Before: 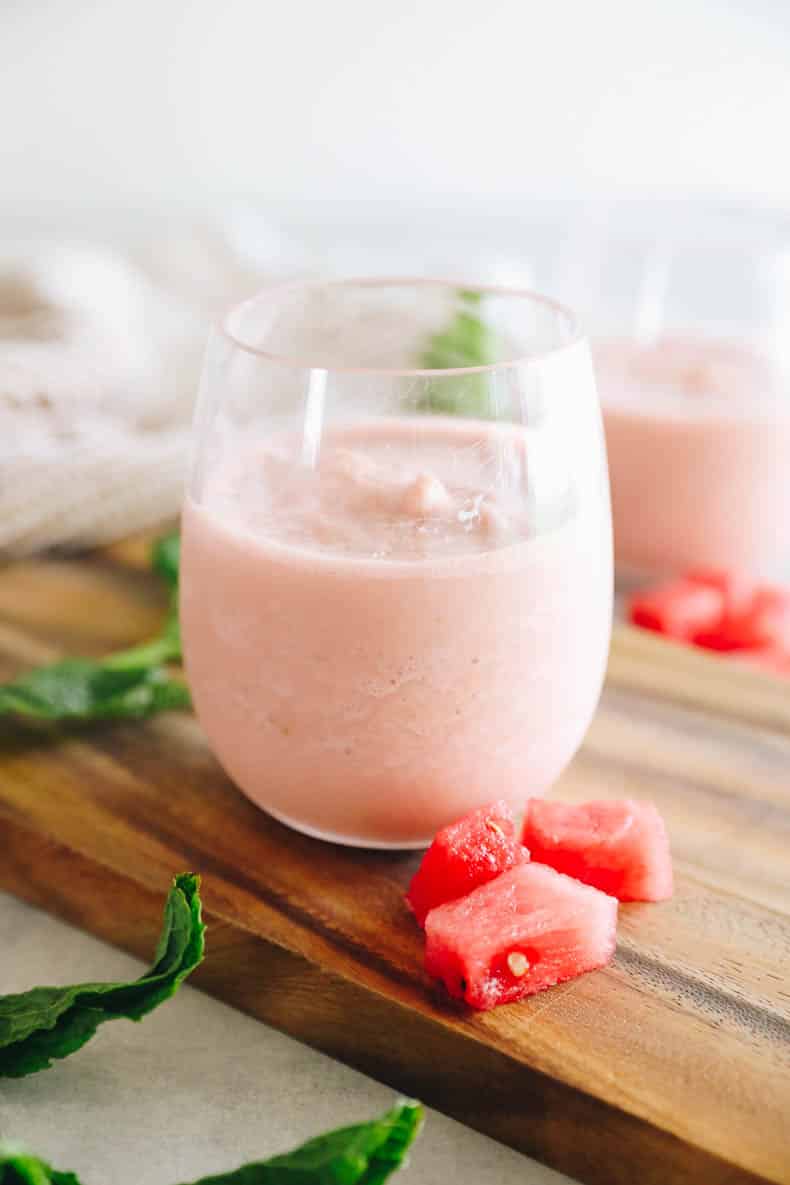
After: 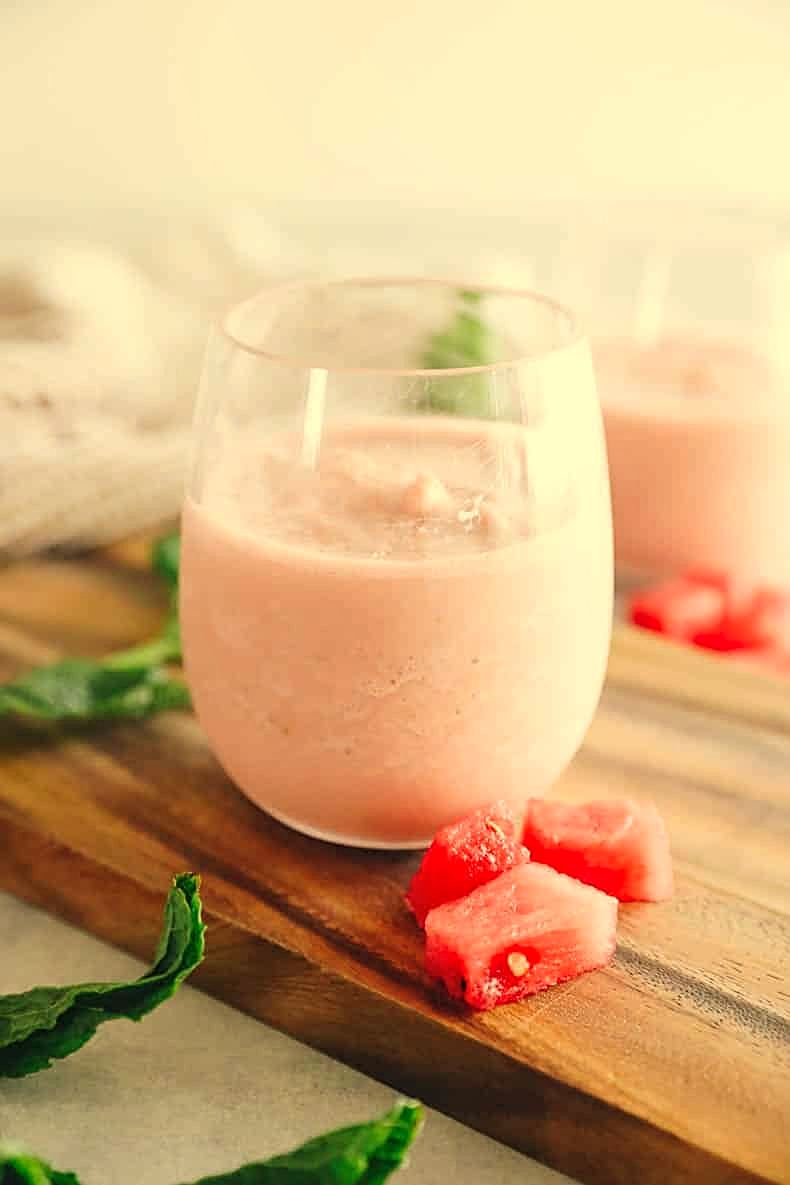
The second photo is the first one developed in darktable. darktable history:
local contrast: detail 110%
sharpen: on, module defaults
white balance: red 1.08, blue 0.791
